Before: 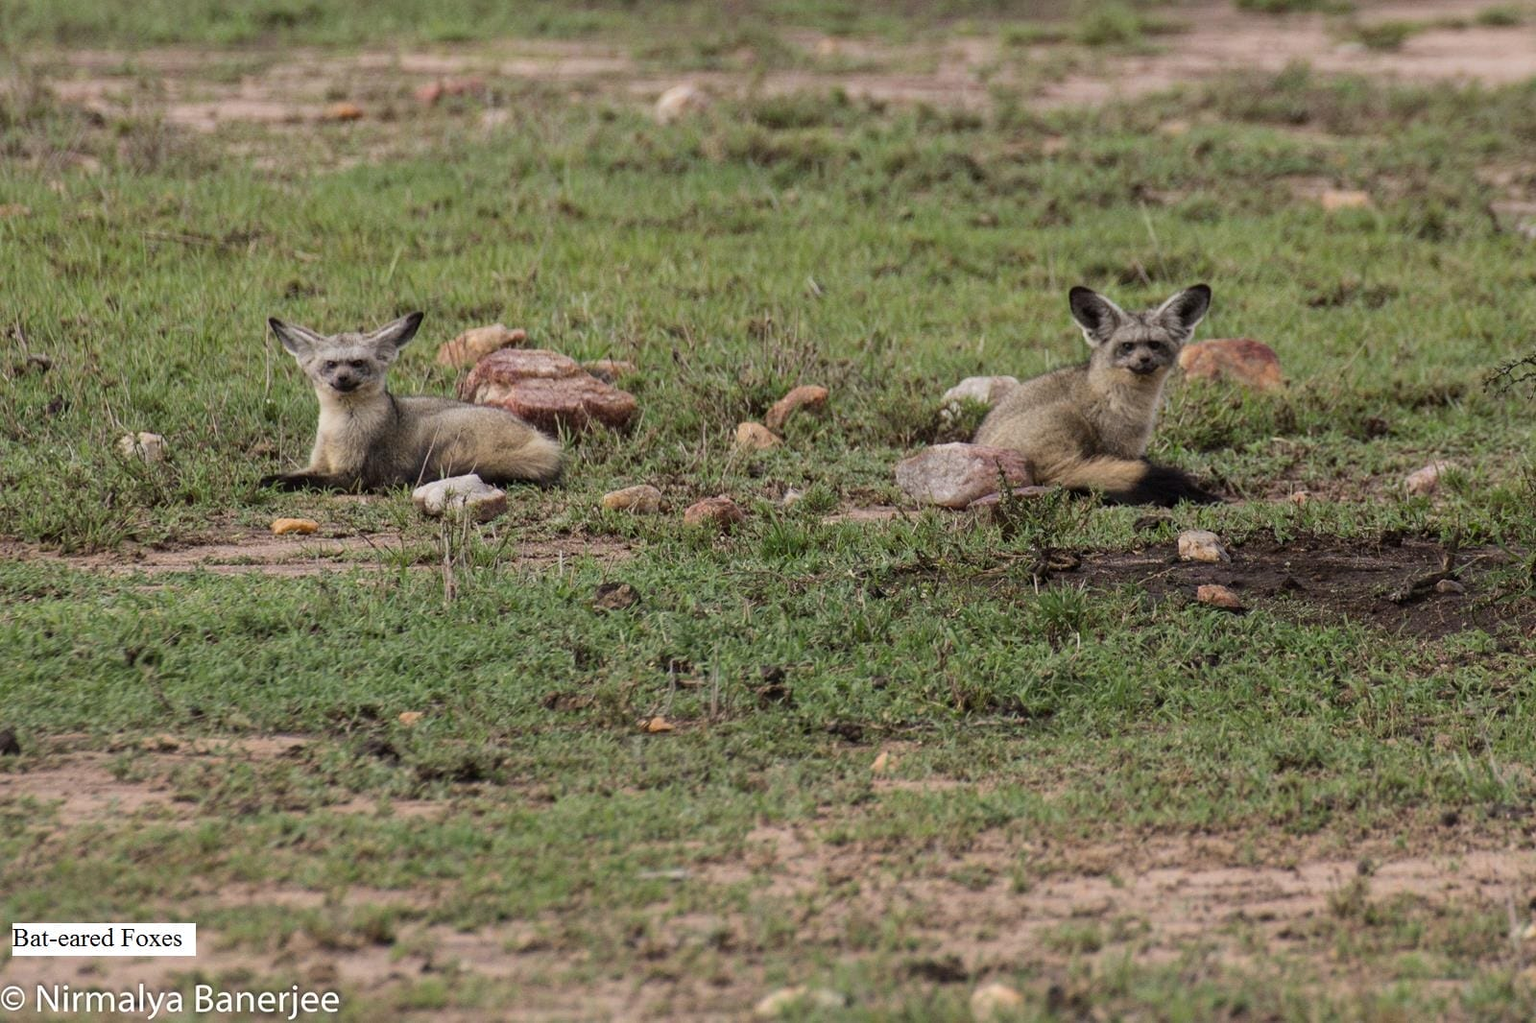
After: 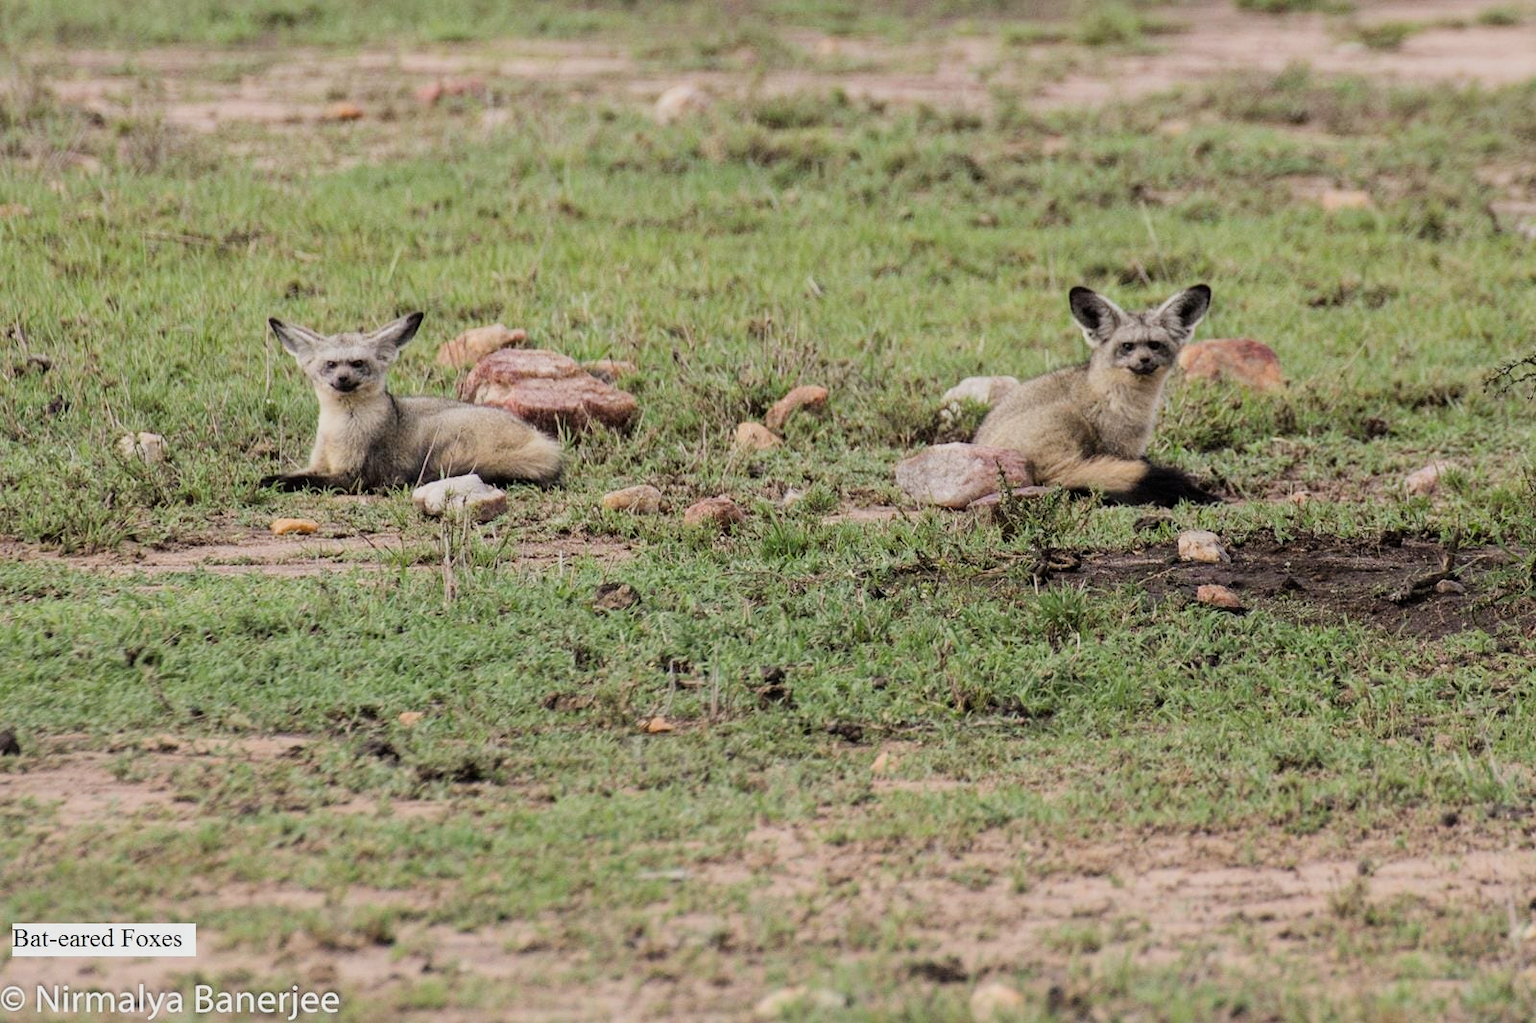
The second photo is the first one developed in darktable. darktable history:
filmic rgb: black relative exposure -7.65 EV, white relative exposure 4.56 EV, hardness 3.61
exposure: black level correction 0, exposure 0.7 EV, compensate exposure bias true, compensate highlight preservation false
